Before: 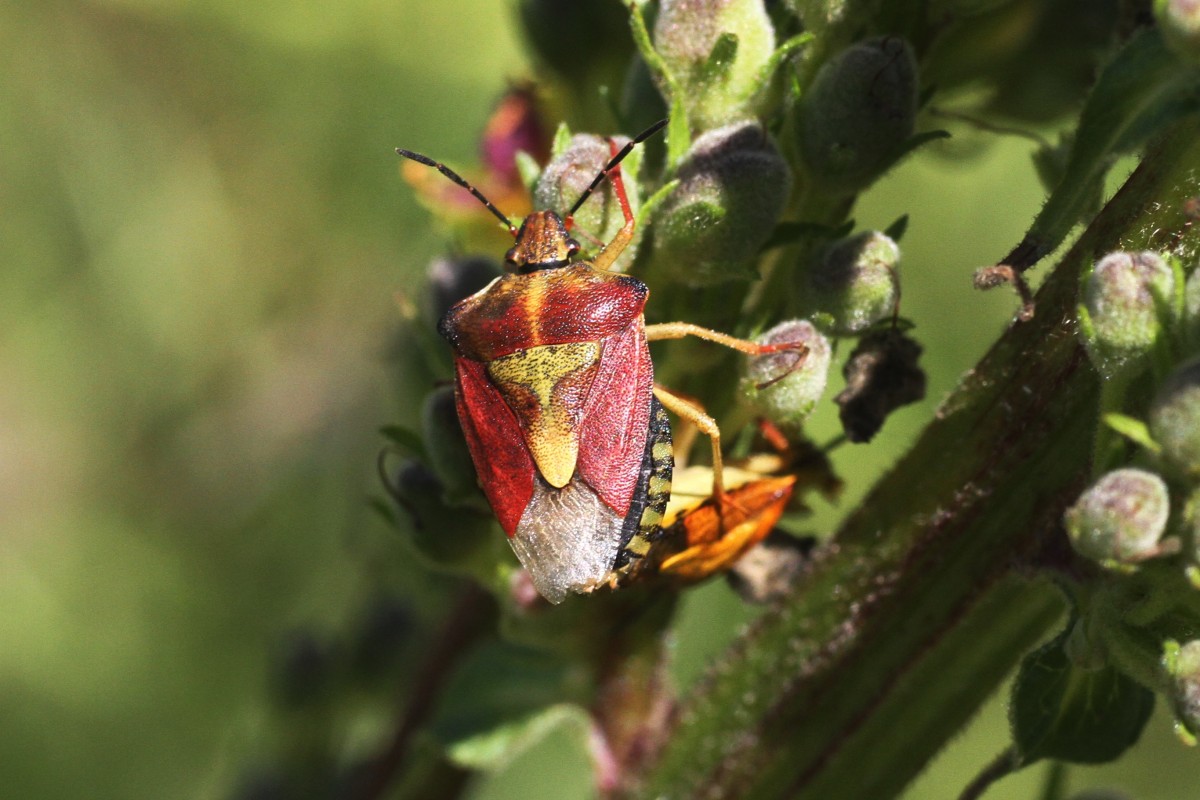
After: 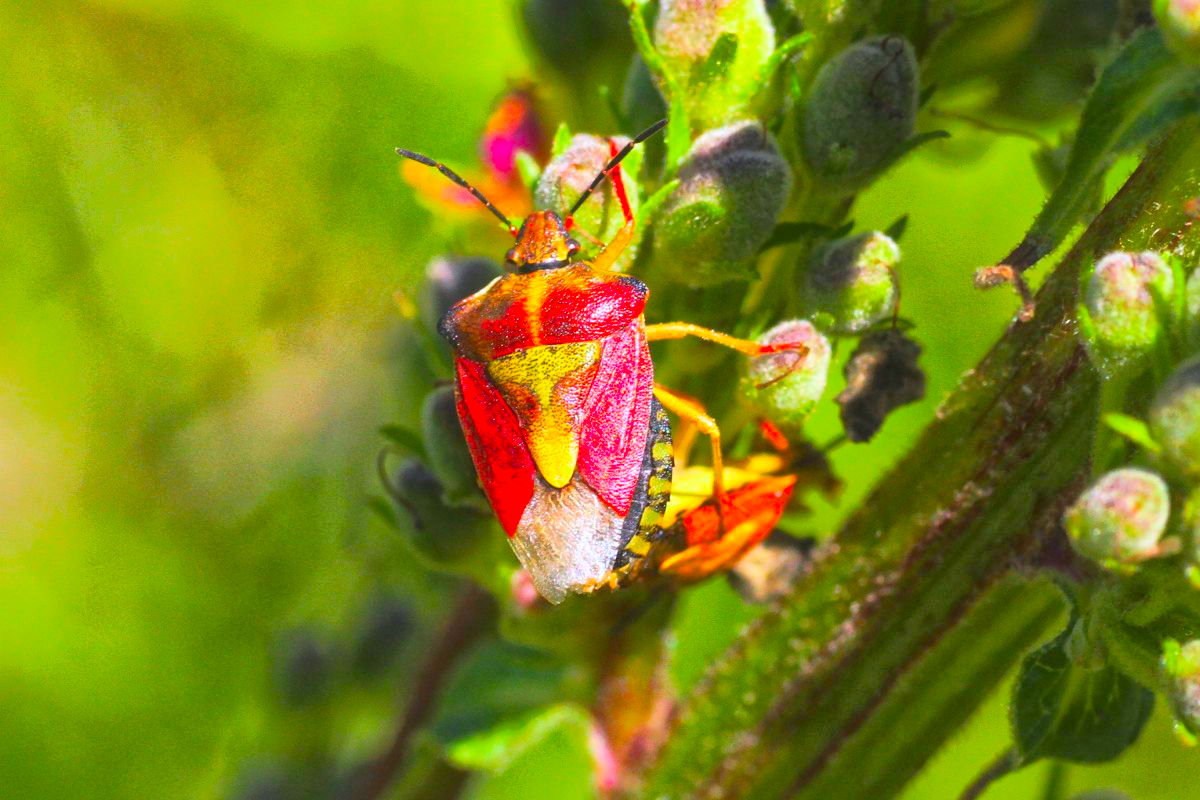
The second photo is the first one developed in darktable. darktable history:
white balance: red 0.976, blue 1.04
exposure: black level correction 0, exposure 2.327 EV, compensate exposure bias true, compensate highlight preservation false
global tonemap: drago (1, 100), detail 1
color balance rgb: perceptual saturation grading › global saturation 30%, global vibrance 20%
